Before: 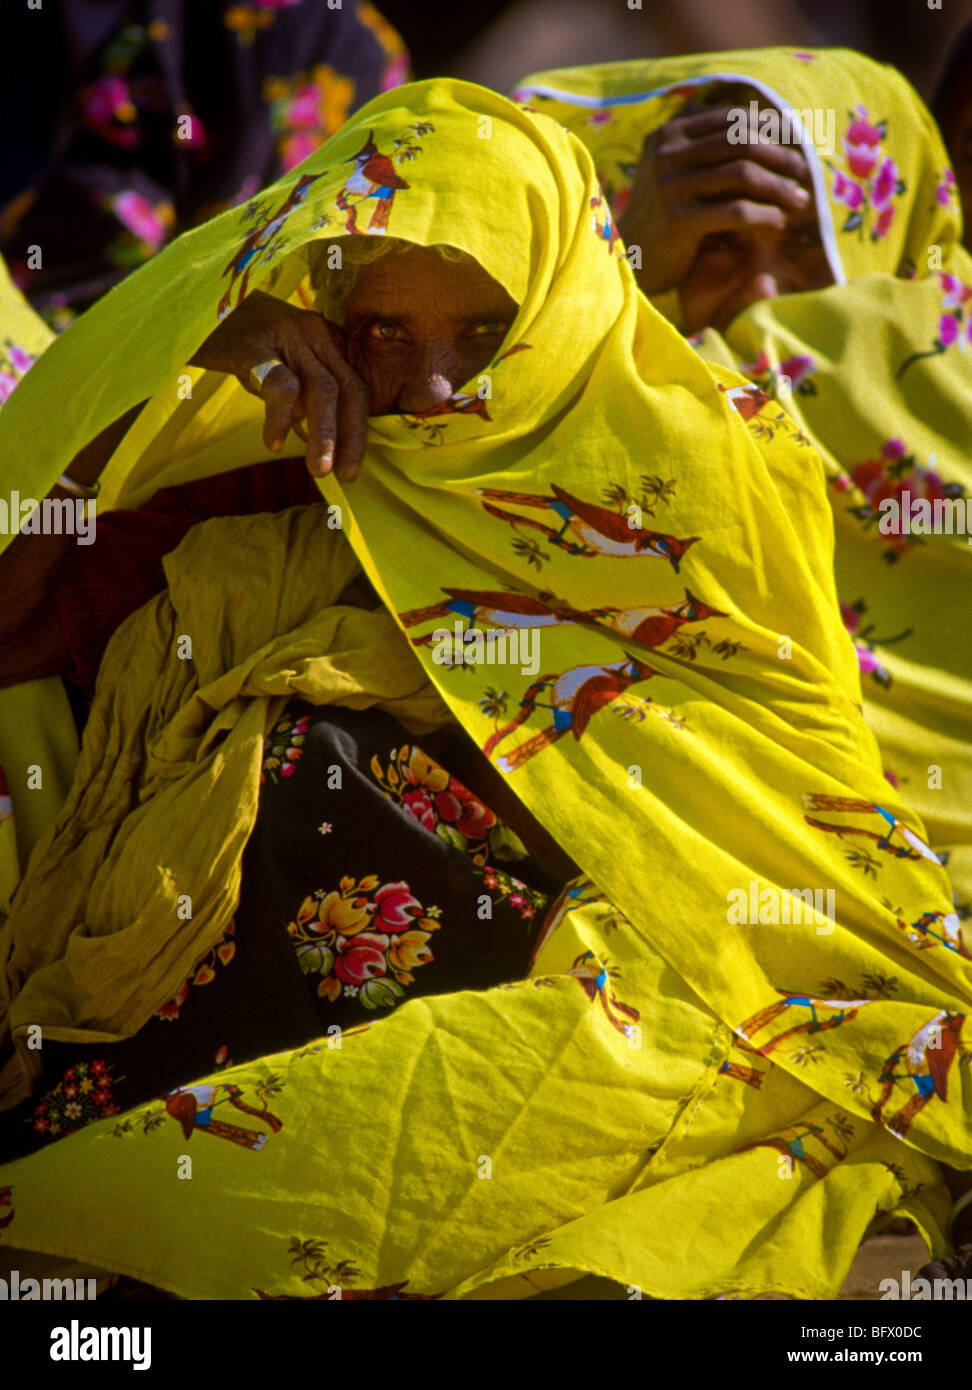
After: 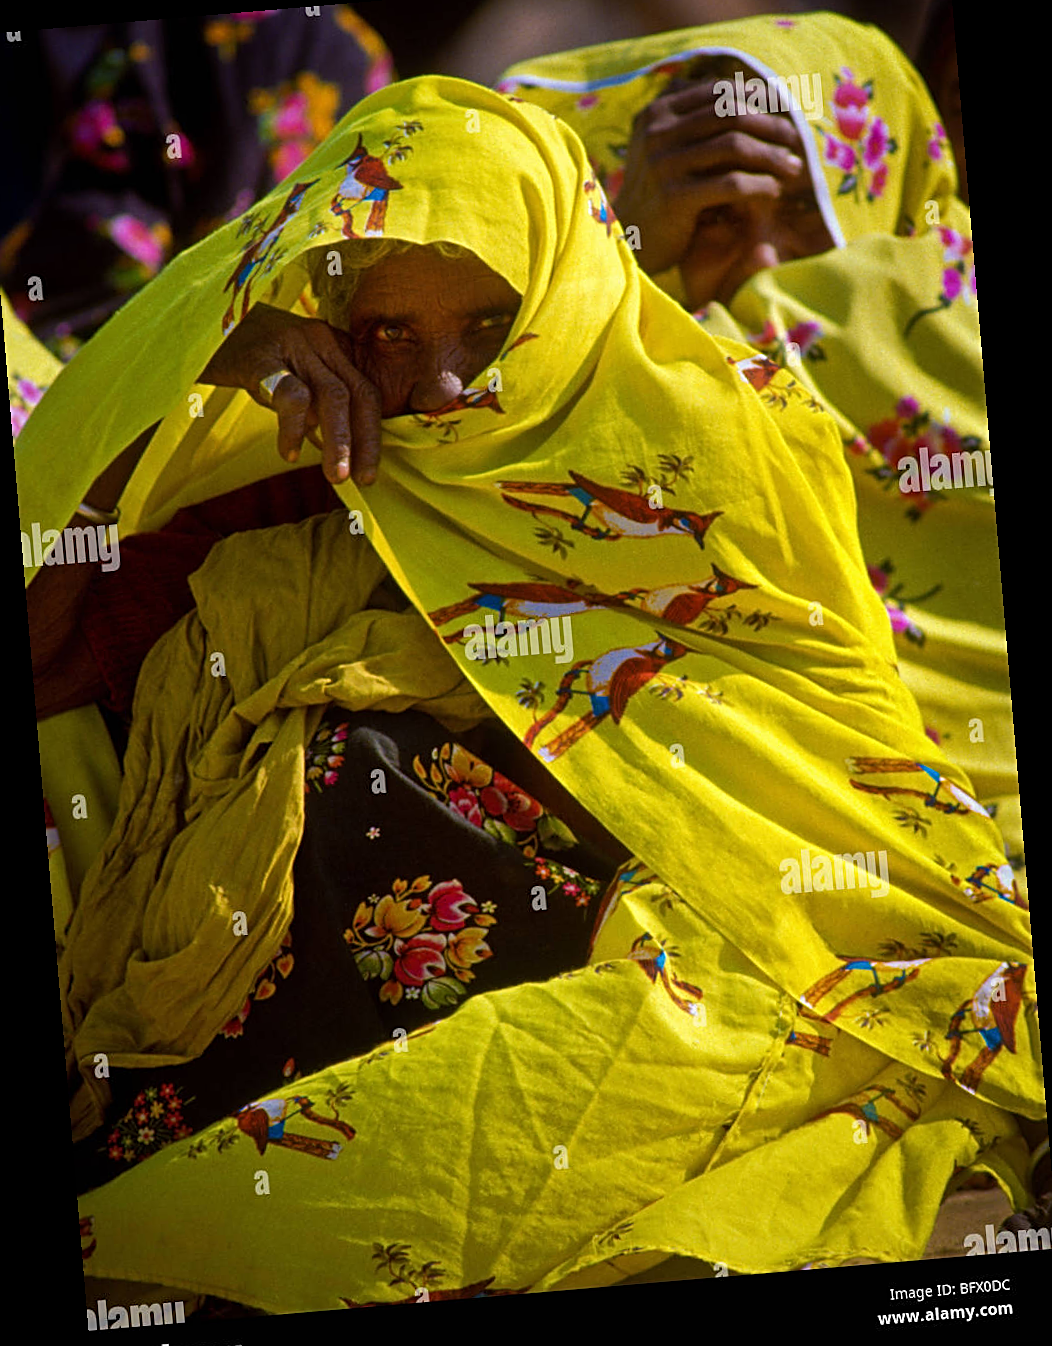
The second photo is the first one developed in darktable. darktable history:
crop: left 1.964%, top 3.251%, right 1.122%, bottom 4.933%
sharpen: on, module defaults
rotate and perspective: rotation -4.86°, automatic cropping off
